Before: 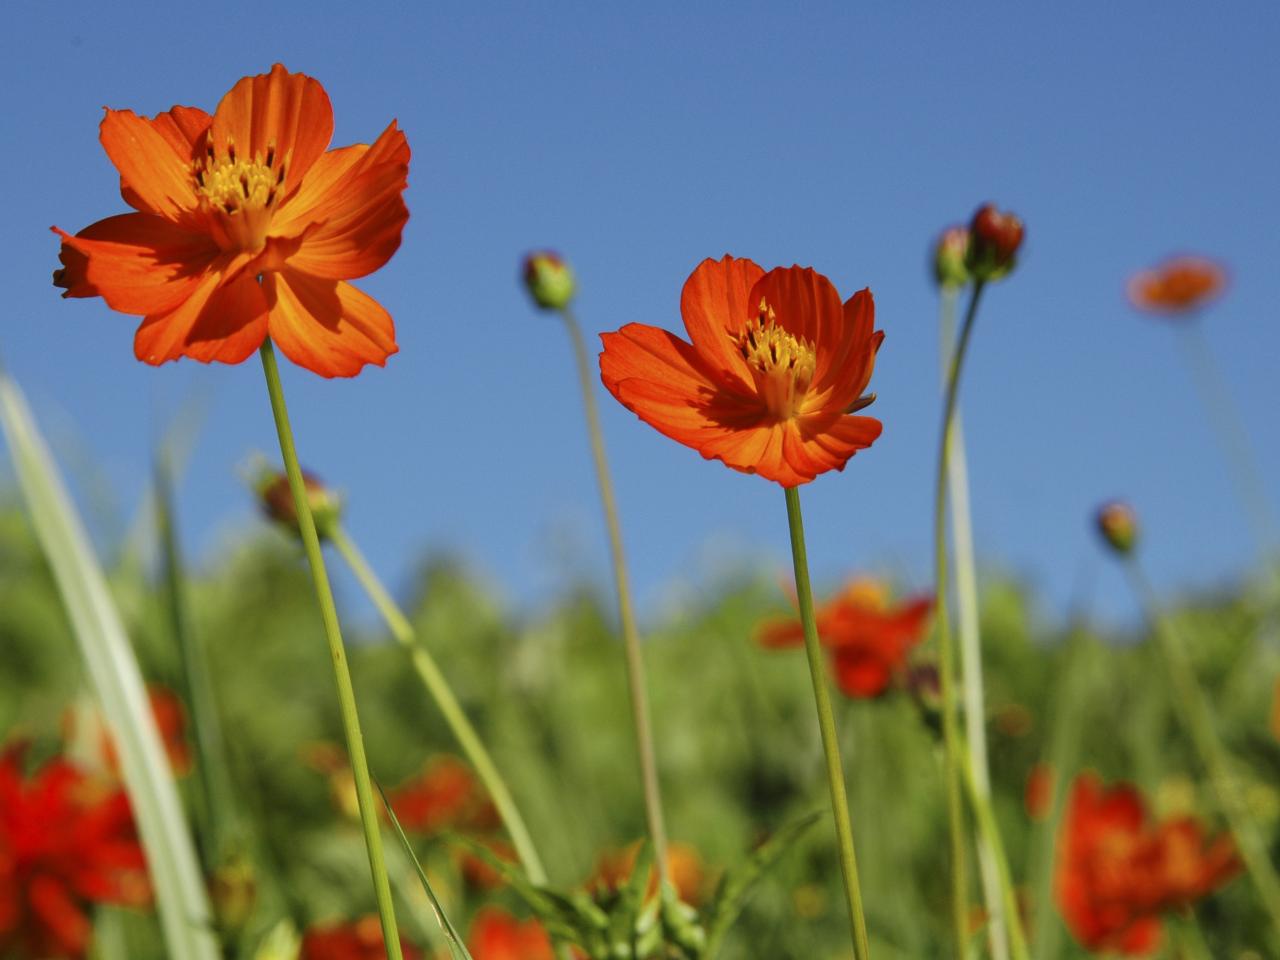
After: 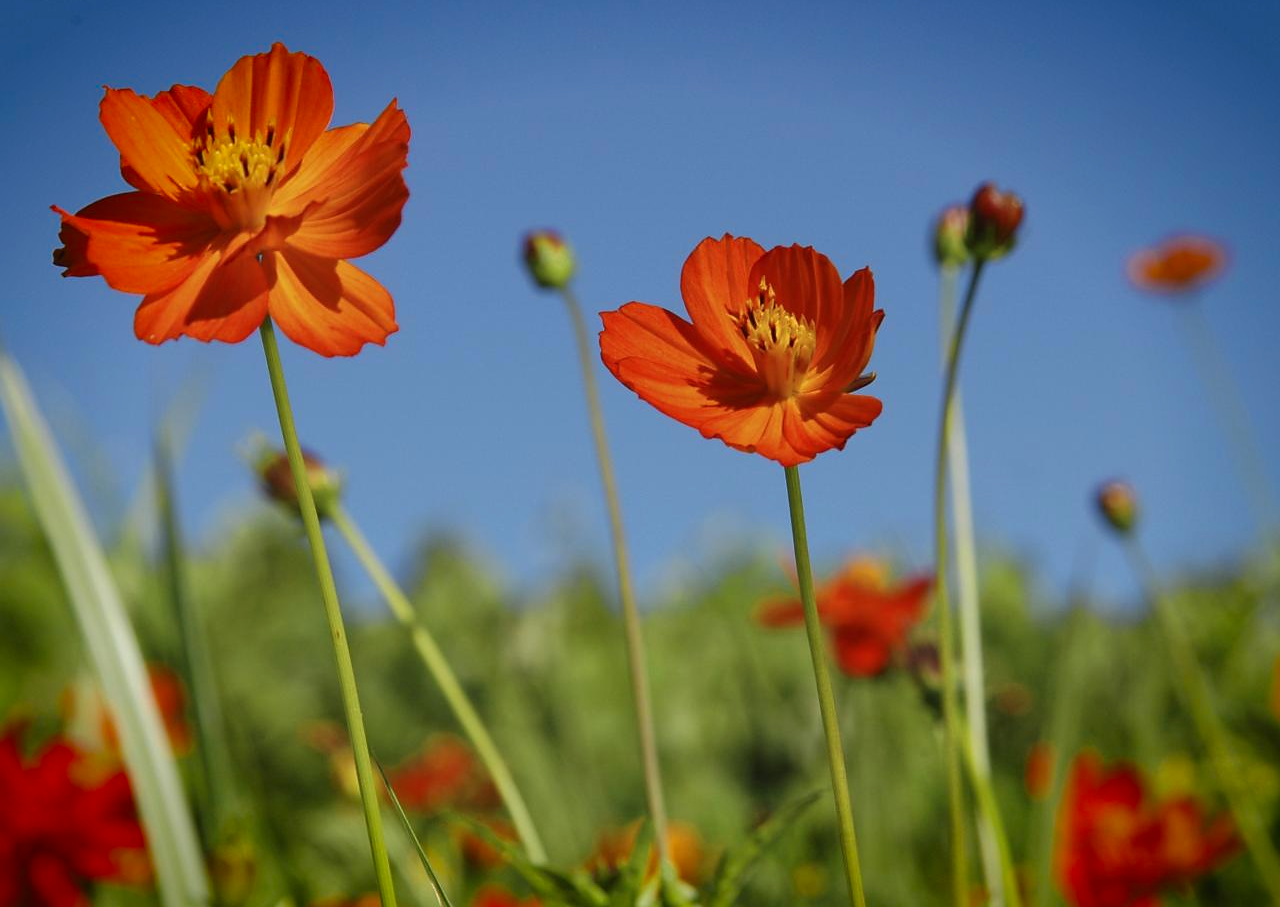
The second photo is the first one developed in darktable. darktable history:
crop and rotate: top 2.23%, bottom 3.22%
vignetting: saturation 0.383, automatic ratio true
exposure: exposure -0.071 EV, compensate exposure bias true, compensate highlight preservation false
sharpen: radius 1.498, amount 0.411, threshold 1.494
